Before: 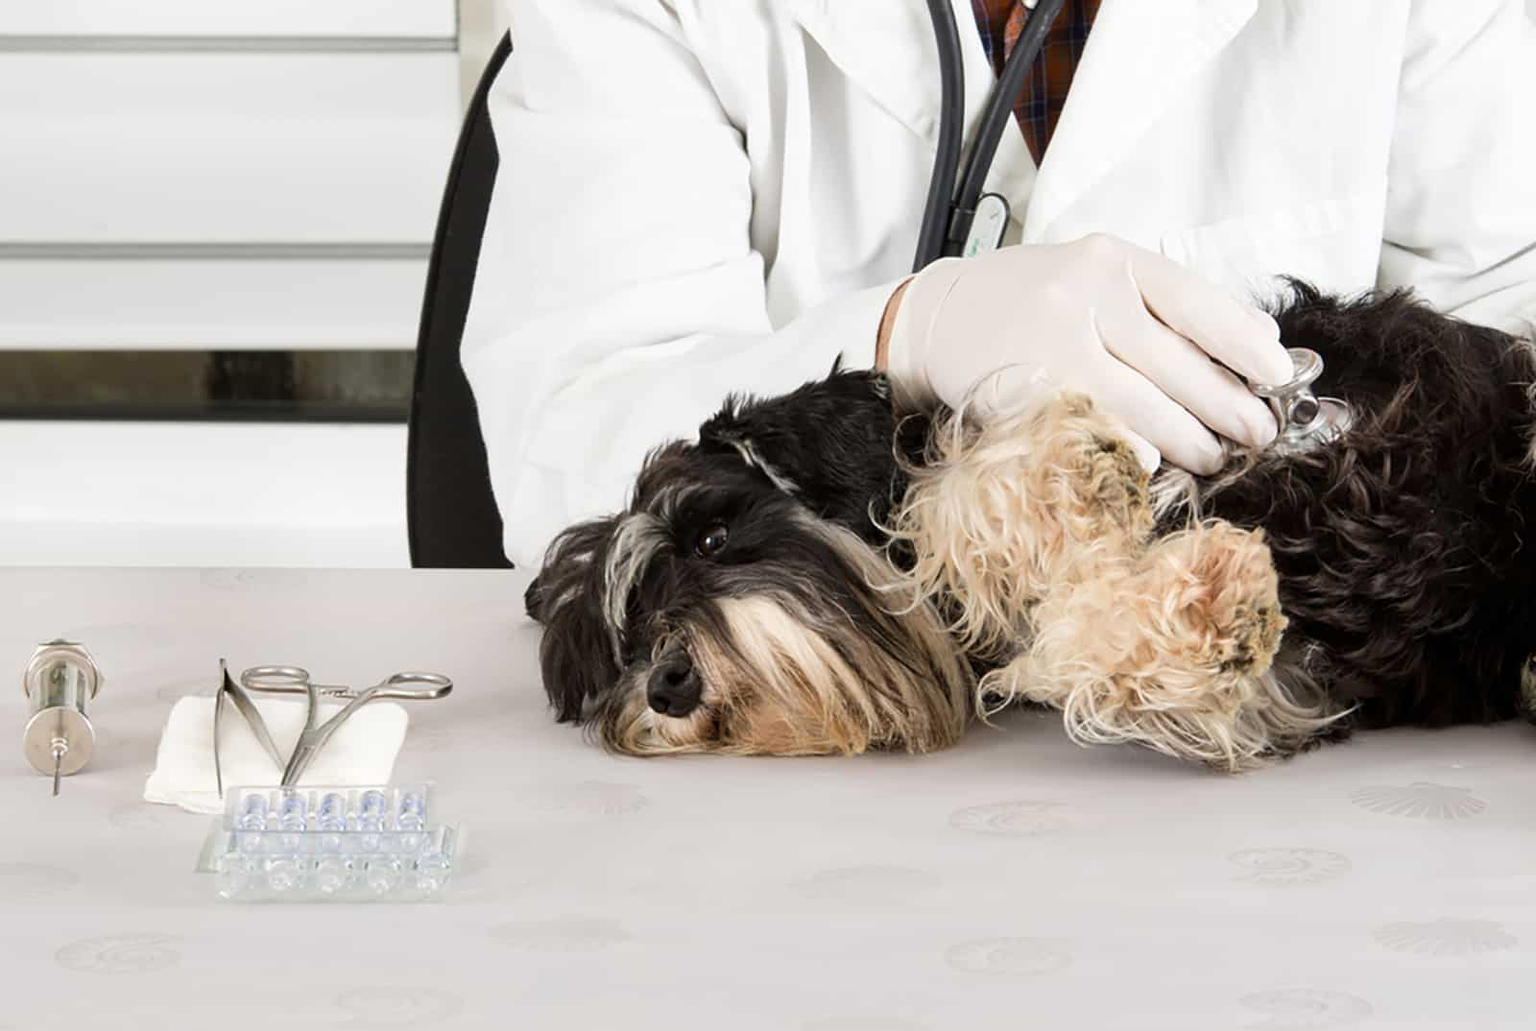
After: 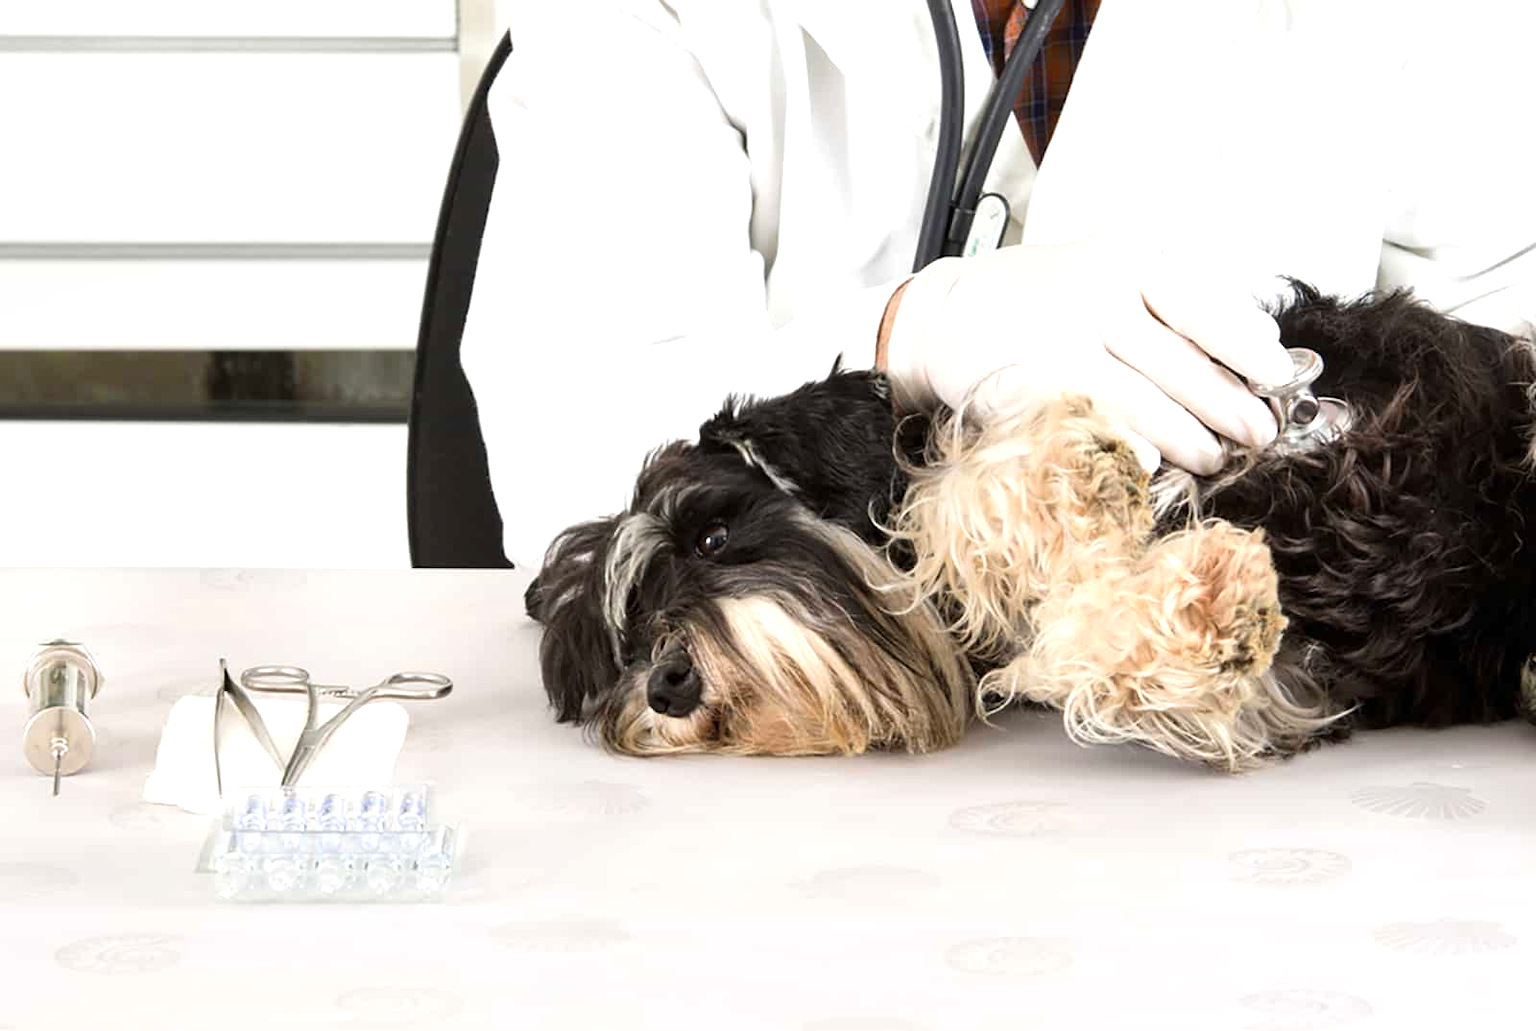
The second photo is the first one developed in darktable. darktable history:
exposure: exposure 0.519 EV, compensate highlight preservation false
